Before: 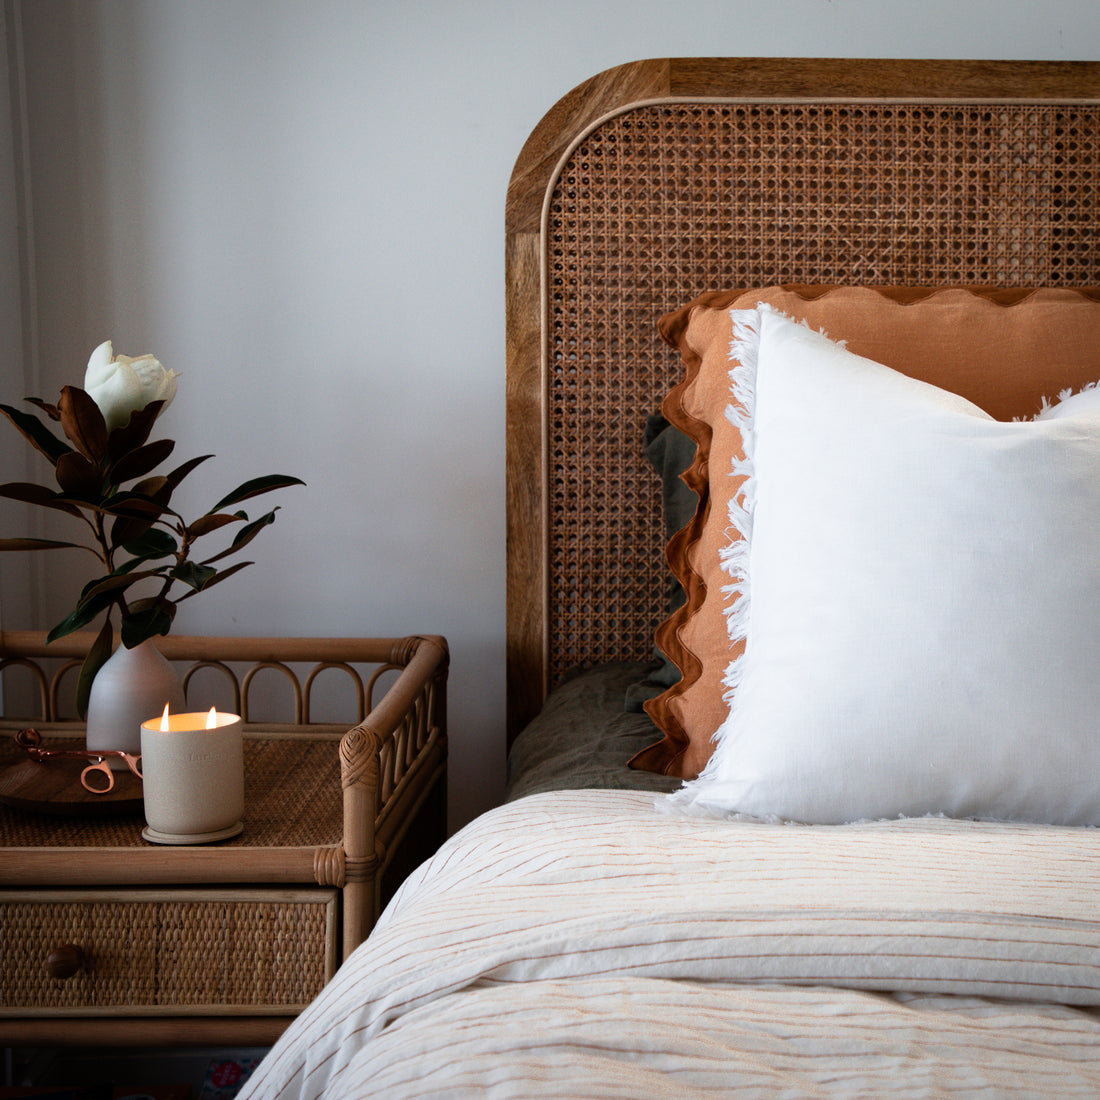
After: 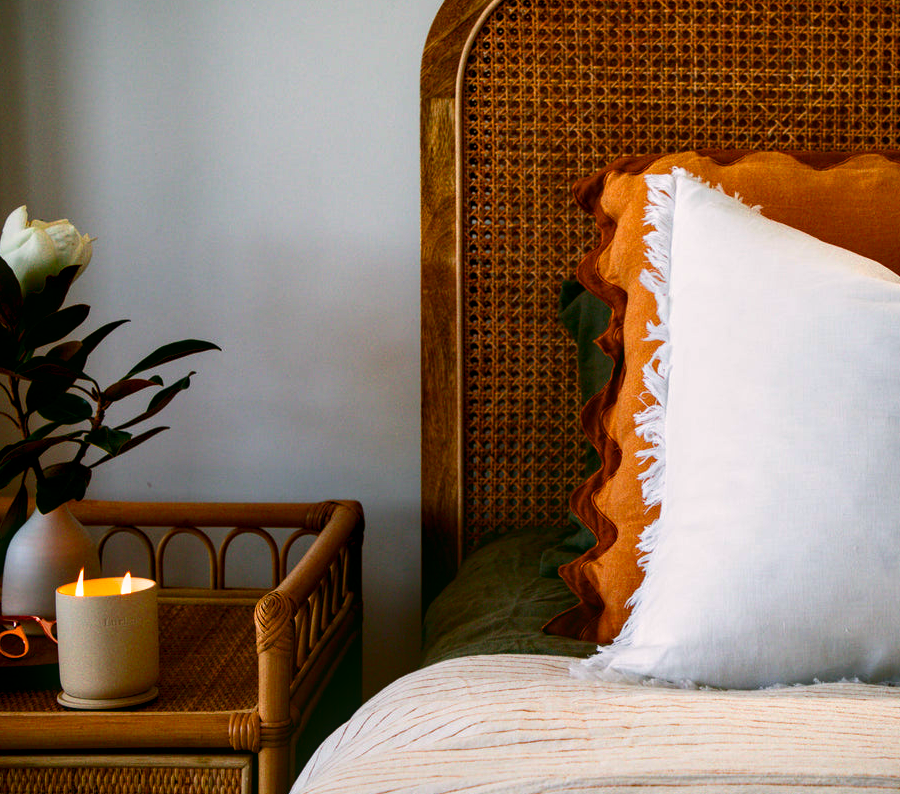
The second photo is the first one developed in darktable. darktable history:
color correction: highlights a* 4.6, highlights b* 4.95, shadows a* -7.81, shadows b* 4.95
crop: left 7.783%, top 12.339%, right 10.383%, bottom 15.424%
contrast brightness saturation: contrast 0.12, brightness -0.124, saturation 0.203
color balance rgb: power › hue 328.66°, perceptual saturation grading › global saturation 36.248%, perceptual saturation grading › shadows 35.676%, global vibrance 20%
tone equalizer: on, module defaults
local contrast: on, module defaults
shadows and highlights: radius 125.16, shadows 30.33, highlights -31.01, low approximation 0.01, soften with gaussian
